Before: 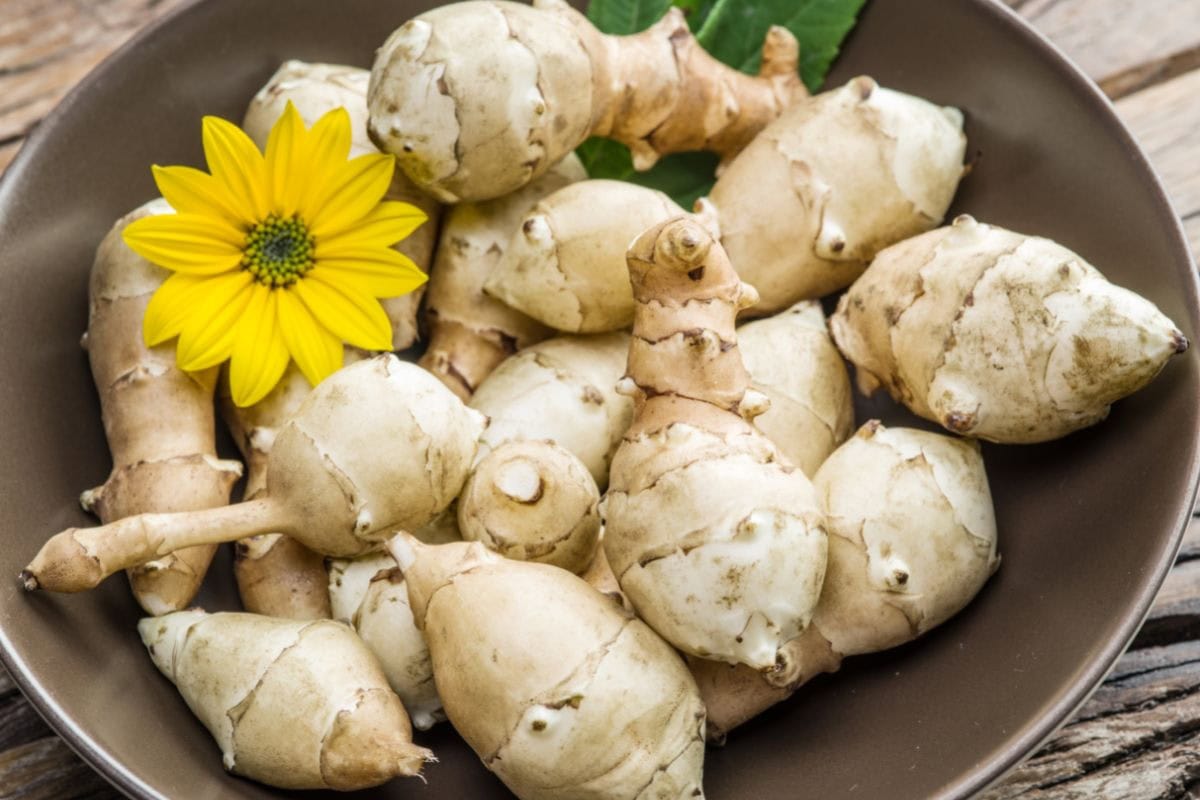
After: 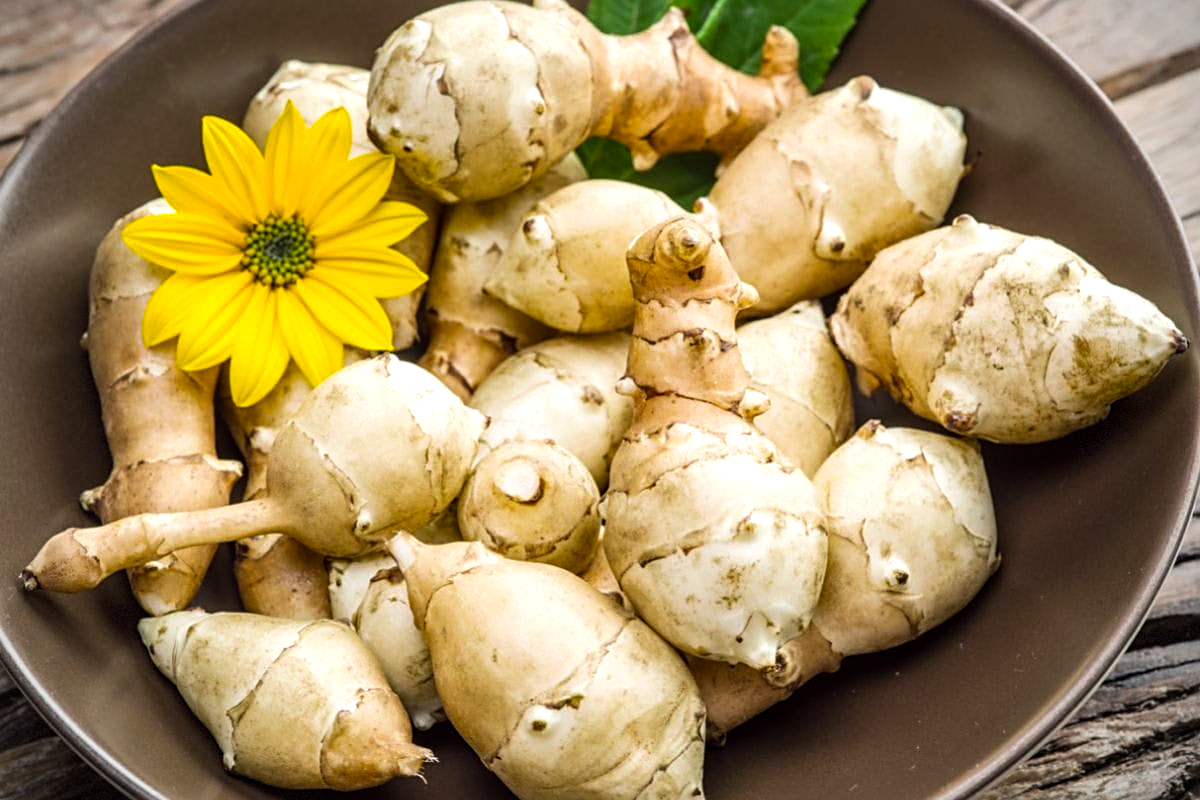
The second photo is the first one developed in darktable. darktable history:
sharpen: on, module defaults
color balance: lift [1, 1.001, 0.999, 1.001], gamma [1, 1.004, 1.007, 0.993], gain [1, 0.991, 0.987, 1.013], contrast 10%, output saturation 120%
color calibration: x 0.342, y 0.356, temperature 5122 K
vignetting: dithering 8-bit output, unbound false
contrast brightness saturation: saturation -0.05
